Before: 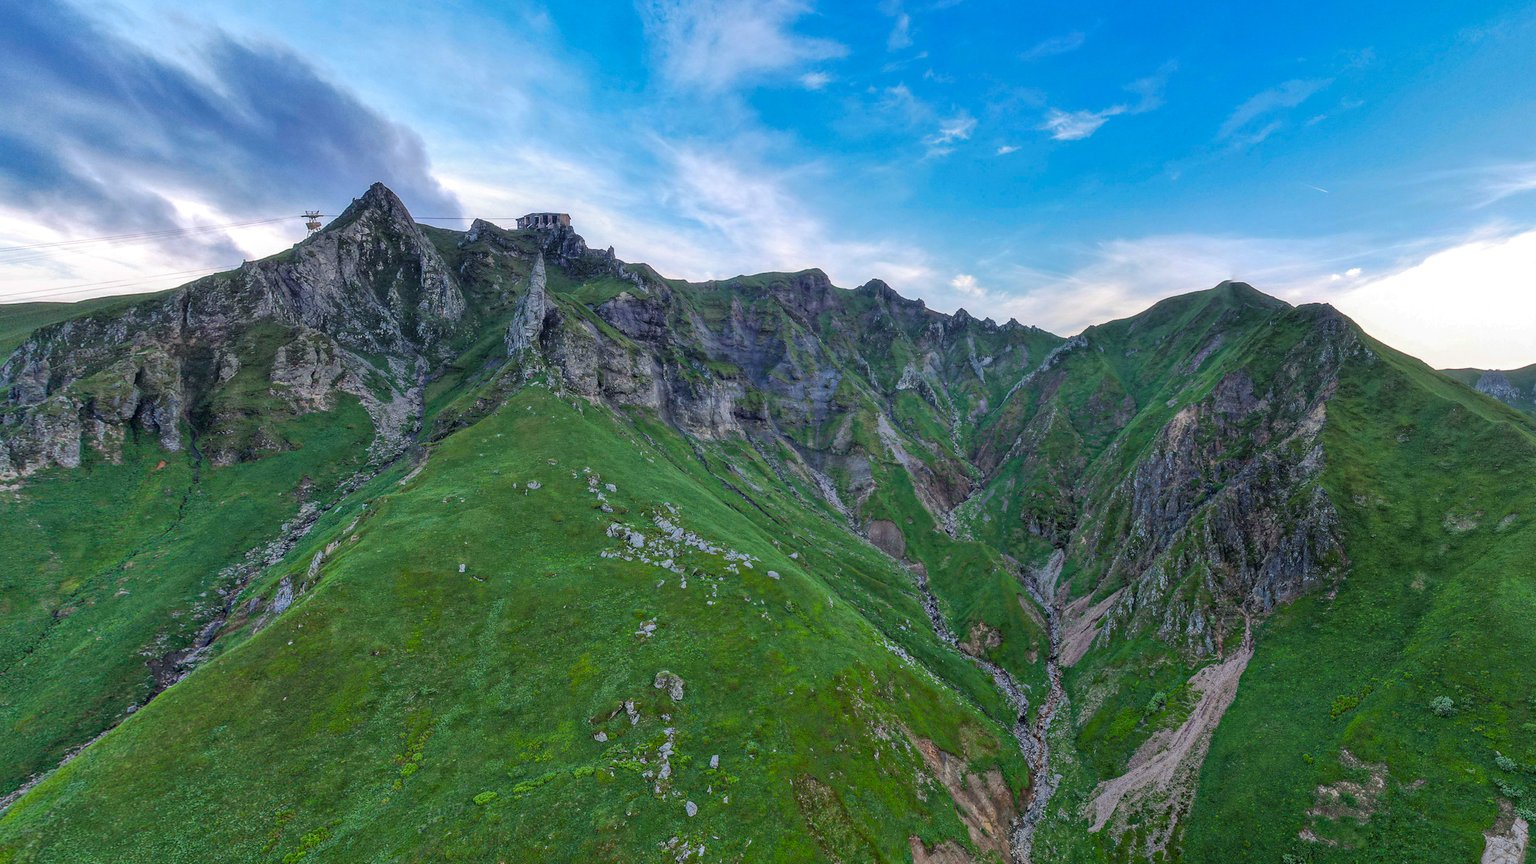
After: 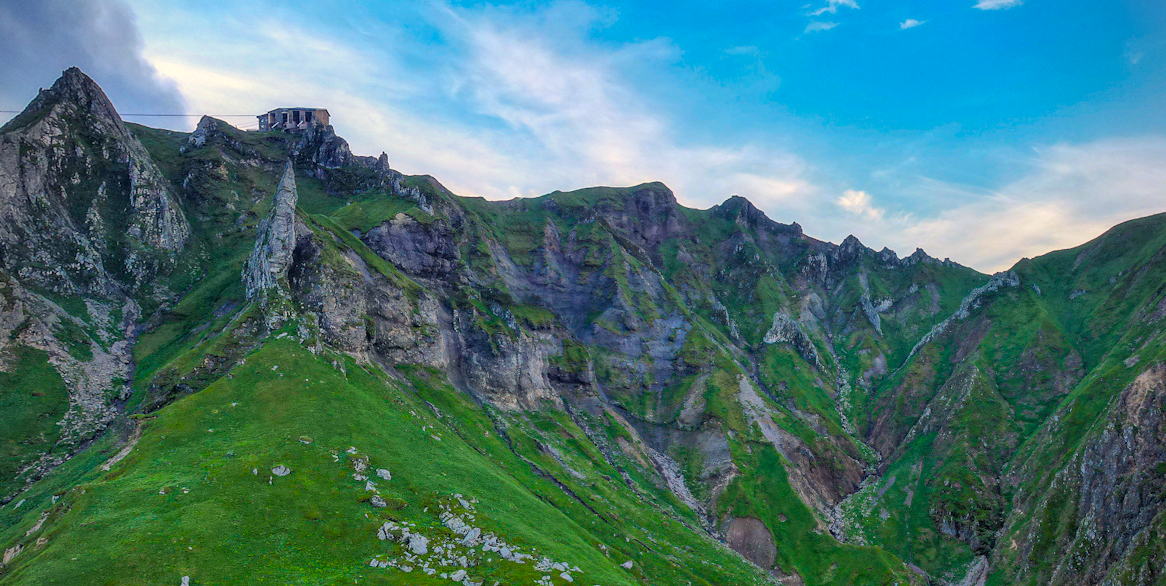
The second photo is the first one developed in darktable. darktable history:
color balance rgb: shadows lift › luminance -10.156%, highlights gain › chroma 3.031%, highlights gain › hue 78.25°, linear chroma grading › global chroma 0.461%, perceptual saturation grading › global saturation 25.567%, global vibrance 20%
crop: left 21.093%, top 15.338%, right 21.945%, bottom 33.766%
vignetting: fall-off radius 61%
